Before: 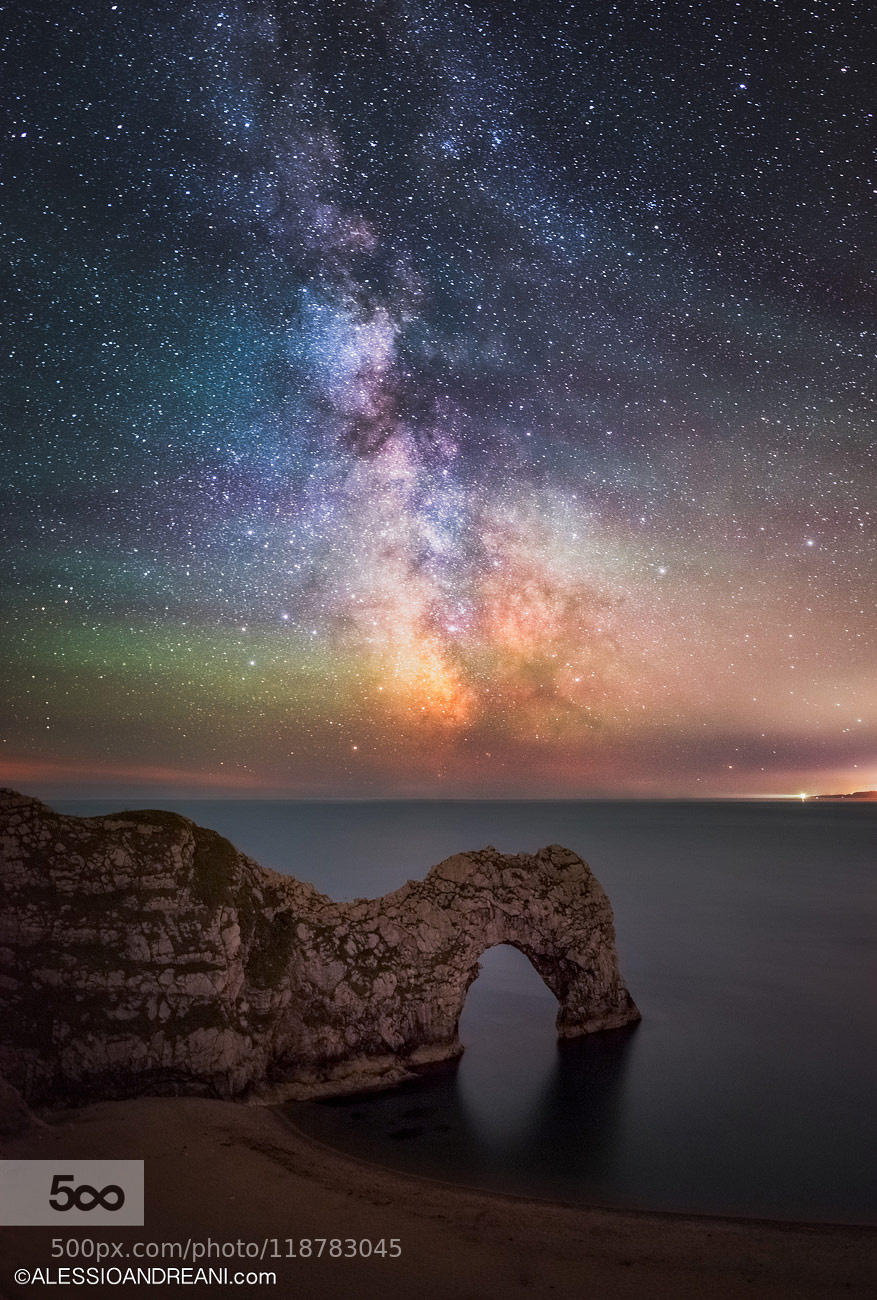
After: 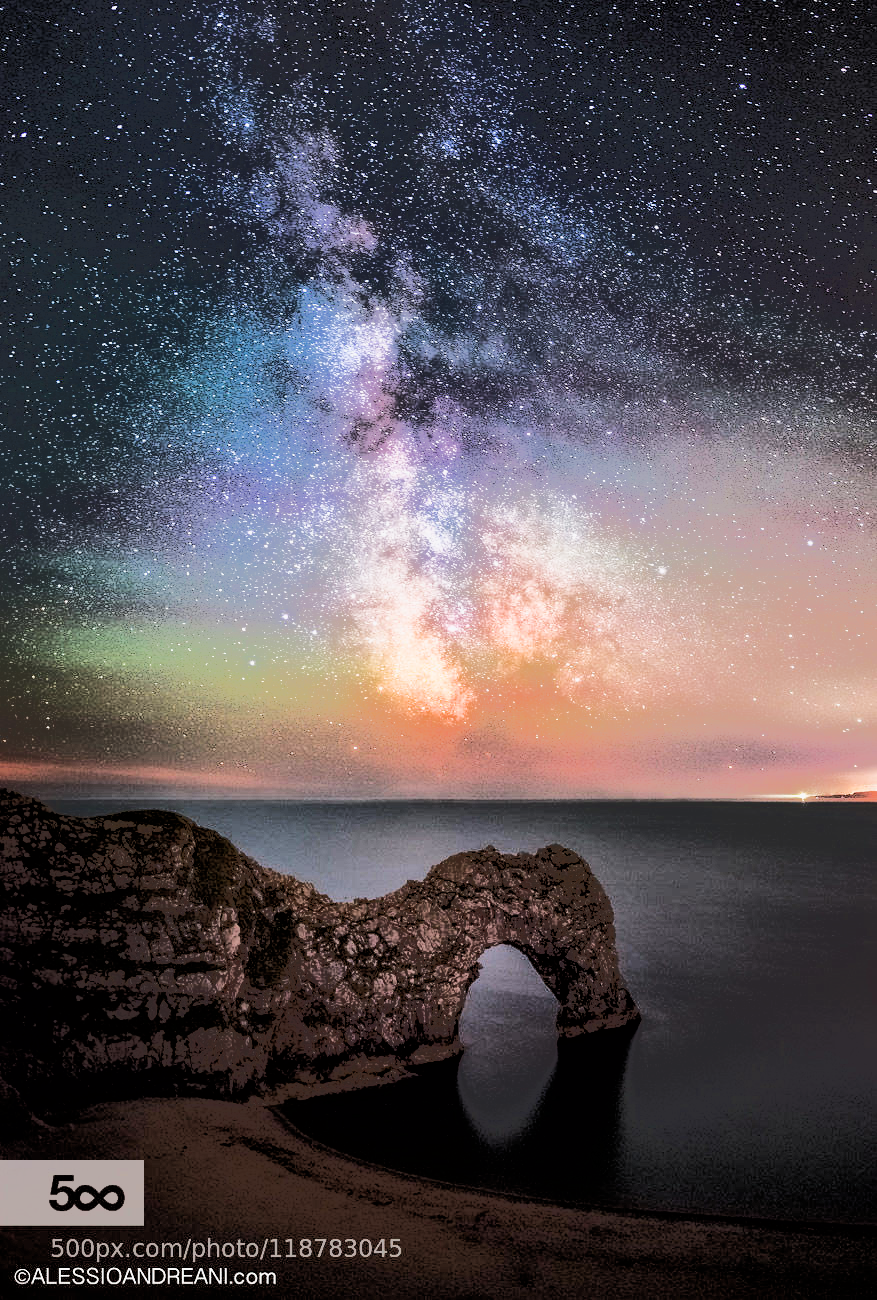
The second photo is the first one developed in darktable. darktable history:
exposure: black level correction 0, exposure 0.696 EV, compensate exposure bias true, compensate highlight preservation false
filmic rgb: black relative exposure -5.07 EV, white relative exposure 3.49 EV, hardness 3.18, contrast 1.299, highlights saturation mix -49.77%
tone equalizer: -7 EV -0.591 EV, -6 EV 0.983 EV, -5 EV -0.463 EV, -4 EV 0.452 EV, -3 EV 0.408 EV, -2 EV 0.166 EV, -1 EV -0.143 EV, +0 EV -0.362 EV, edges refinement/feathering 500, mask exposure compensation -1.57 EV, preserve details no
